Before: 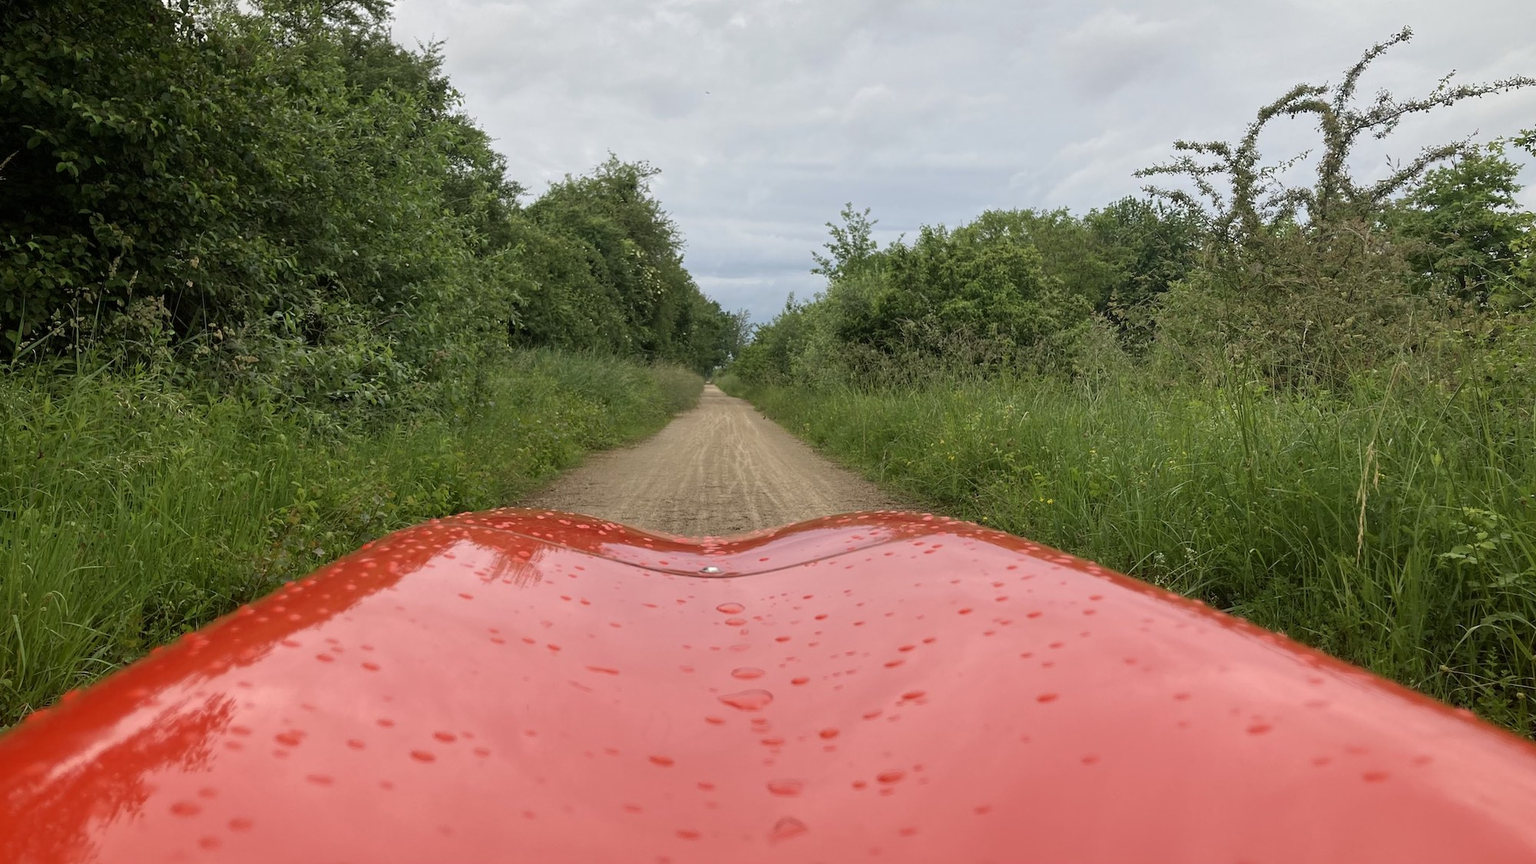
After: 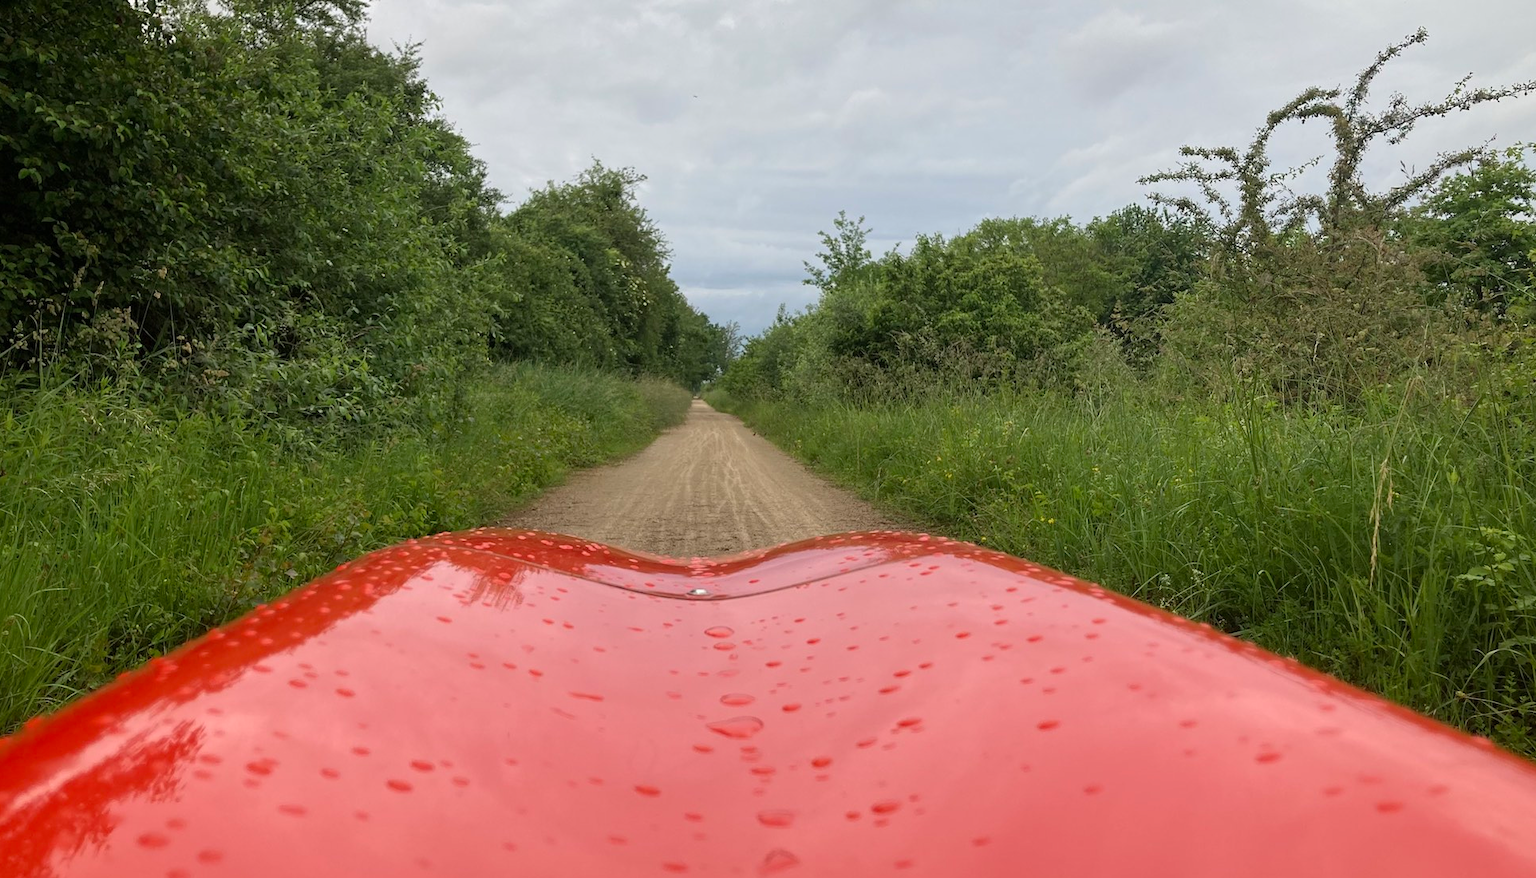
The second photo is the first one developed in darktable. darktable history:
crop and rotate: left 2.516%, right 1.197%, bottom 2.08%
